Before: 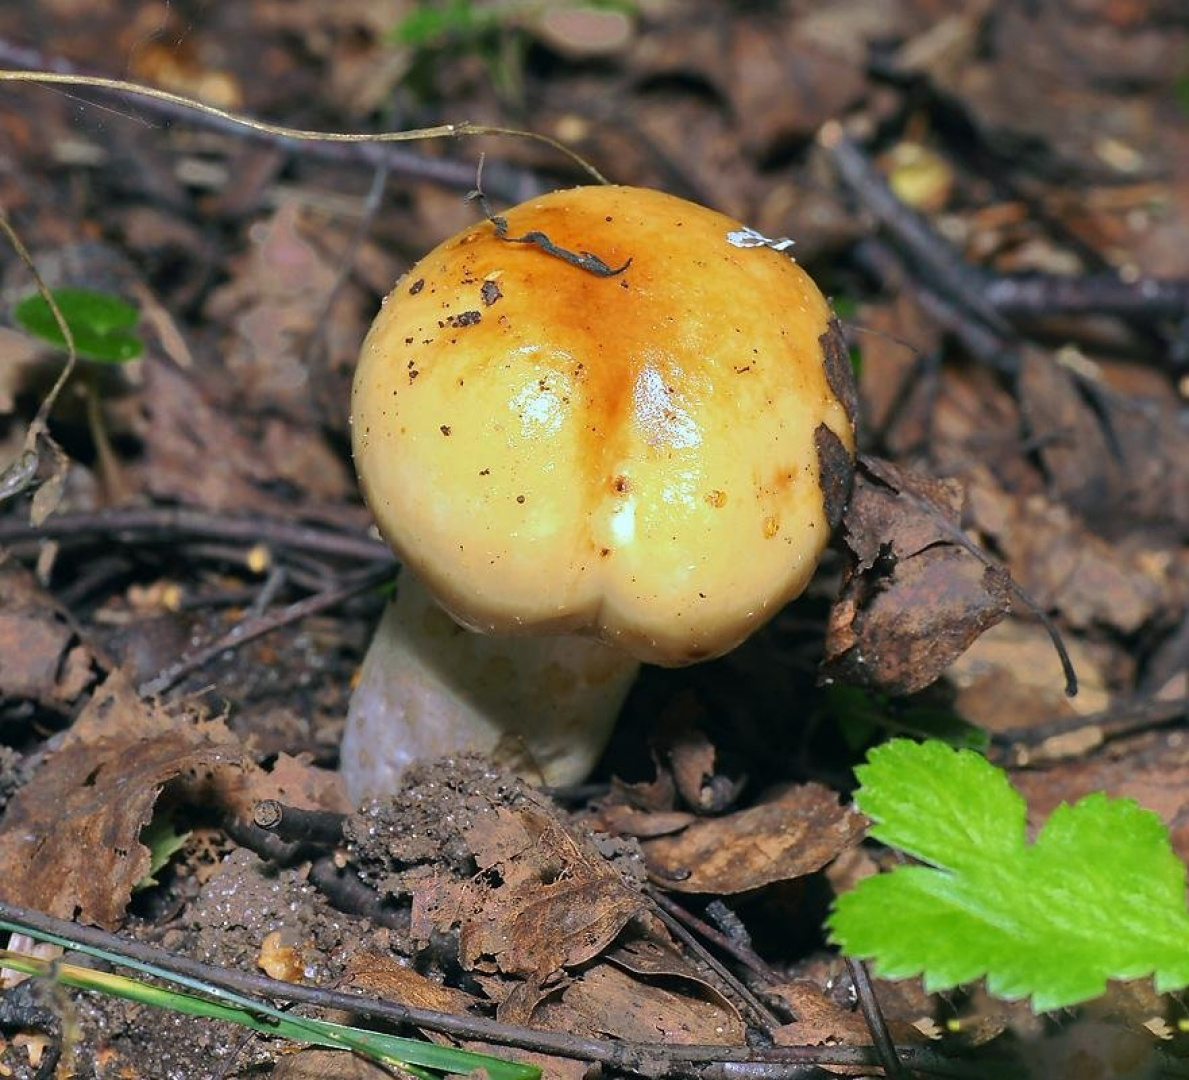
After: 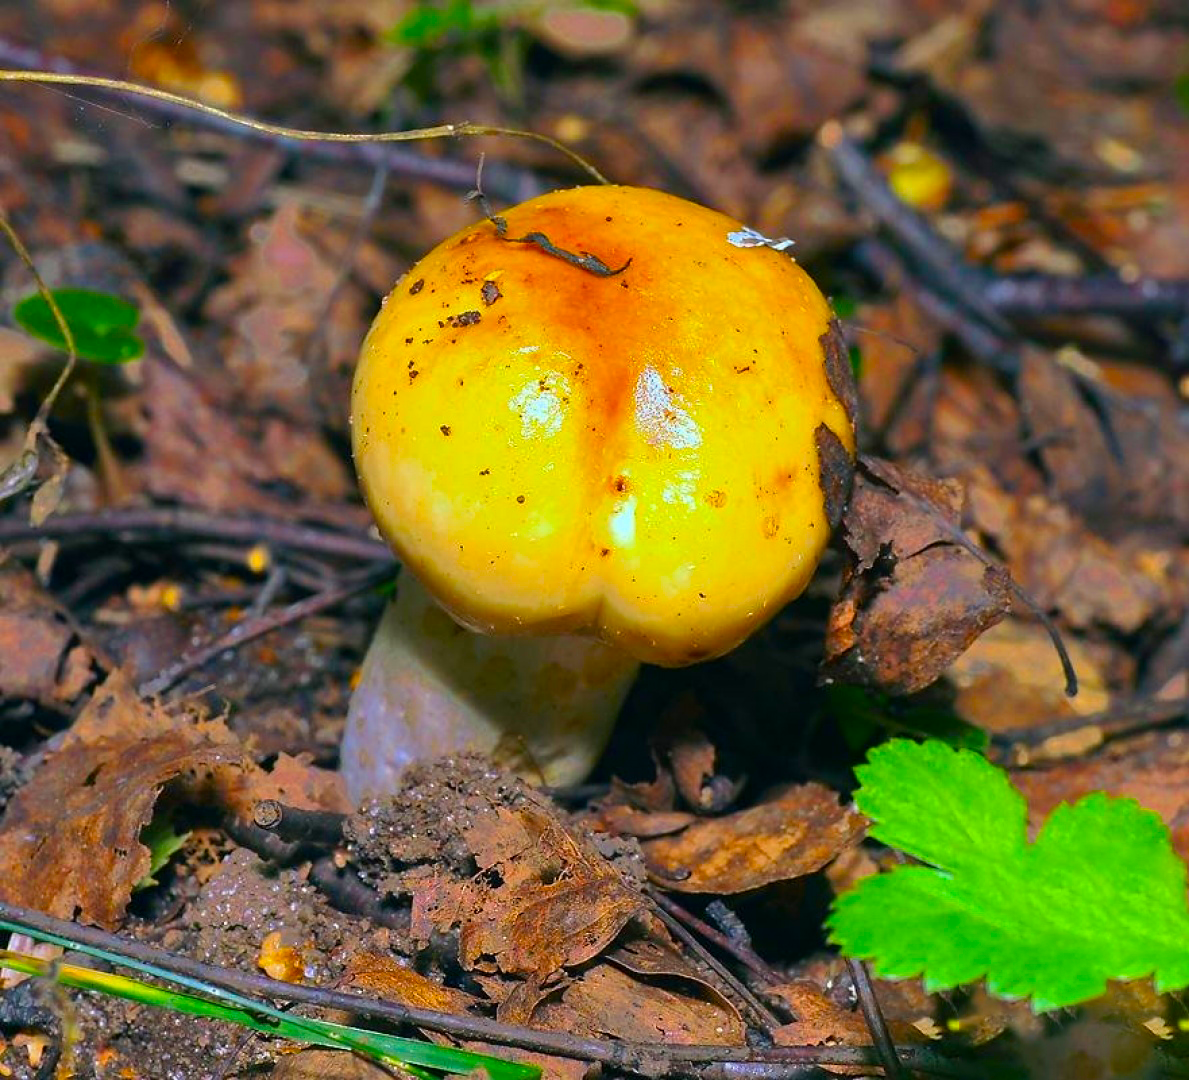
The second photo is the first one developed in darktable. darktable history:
color zones: curves: ch0 [(0, 0.613) (0.01, 0.613) (0.245, 0.448) (0.498, 0.529) (0.642, 0.665) (0.879, 0.777) (0.99, 0.613)]; ch1 [(0, 0) (0.143, 0) (0.286, 0) (0.429, 0) (0.571, 0) (0.714, 0) (0.857, 0)], mix -131.09%
color balance rgb: linear chroma grading › global chroma 15%, perceptual saturation grading › global saturation 30%
